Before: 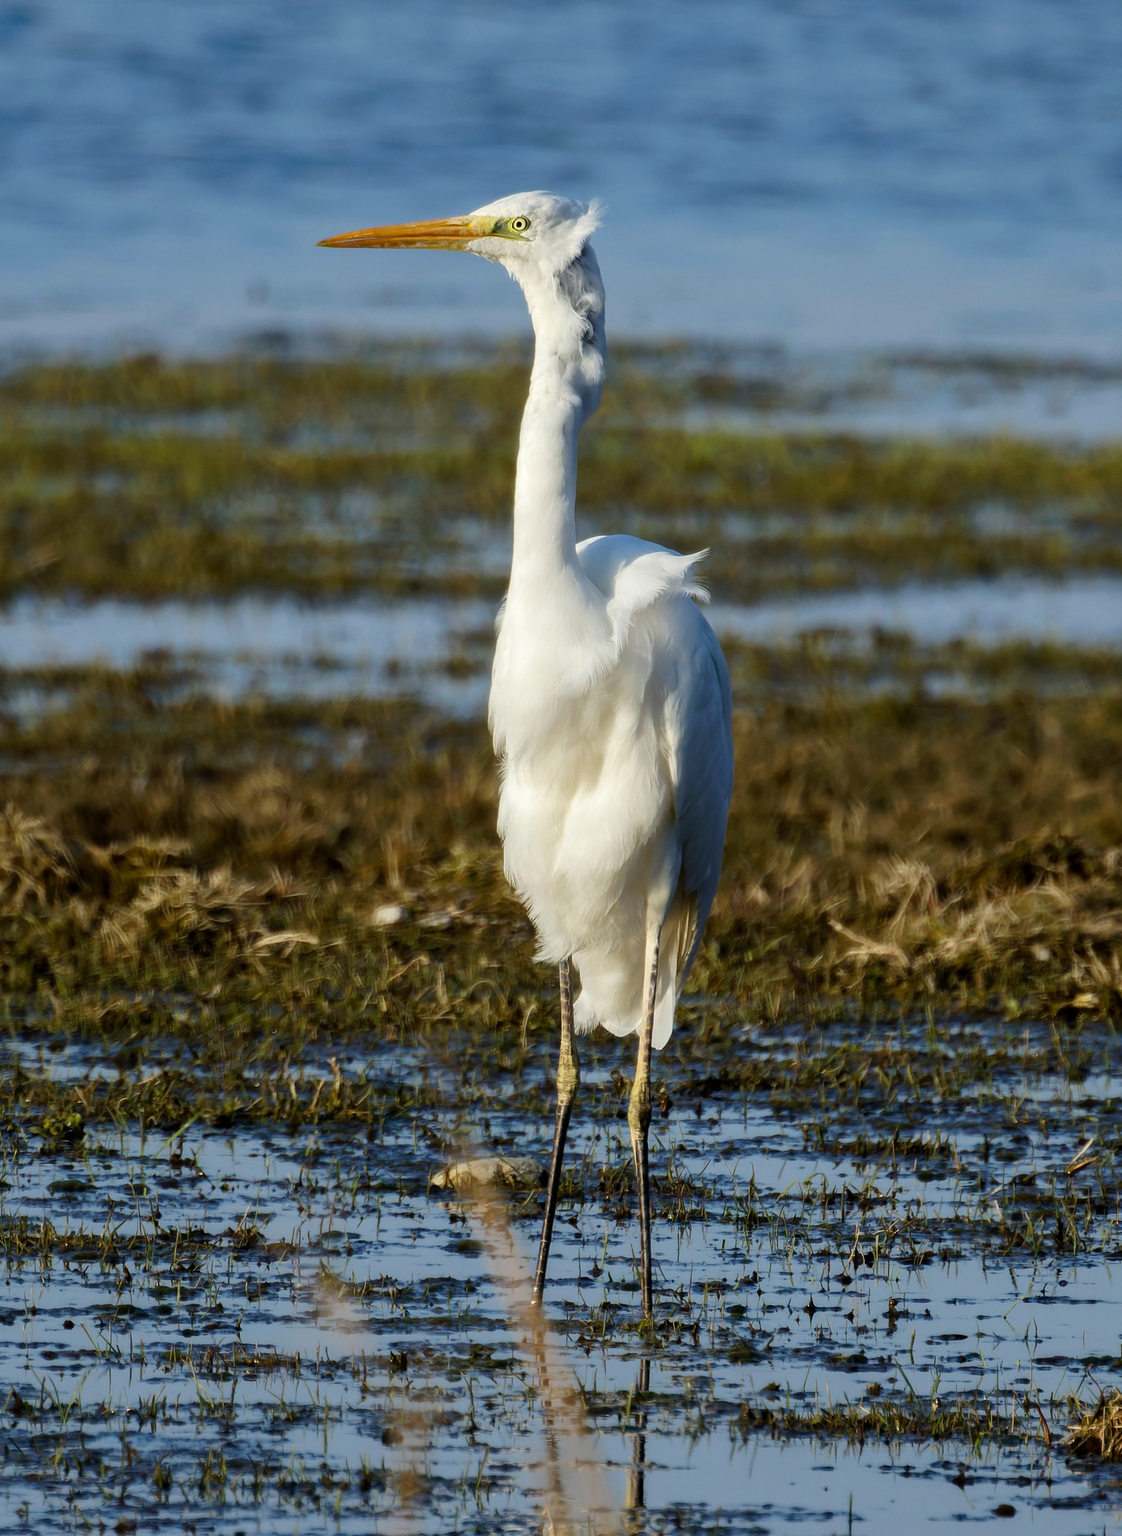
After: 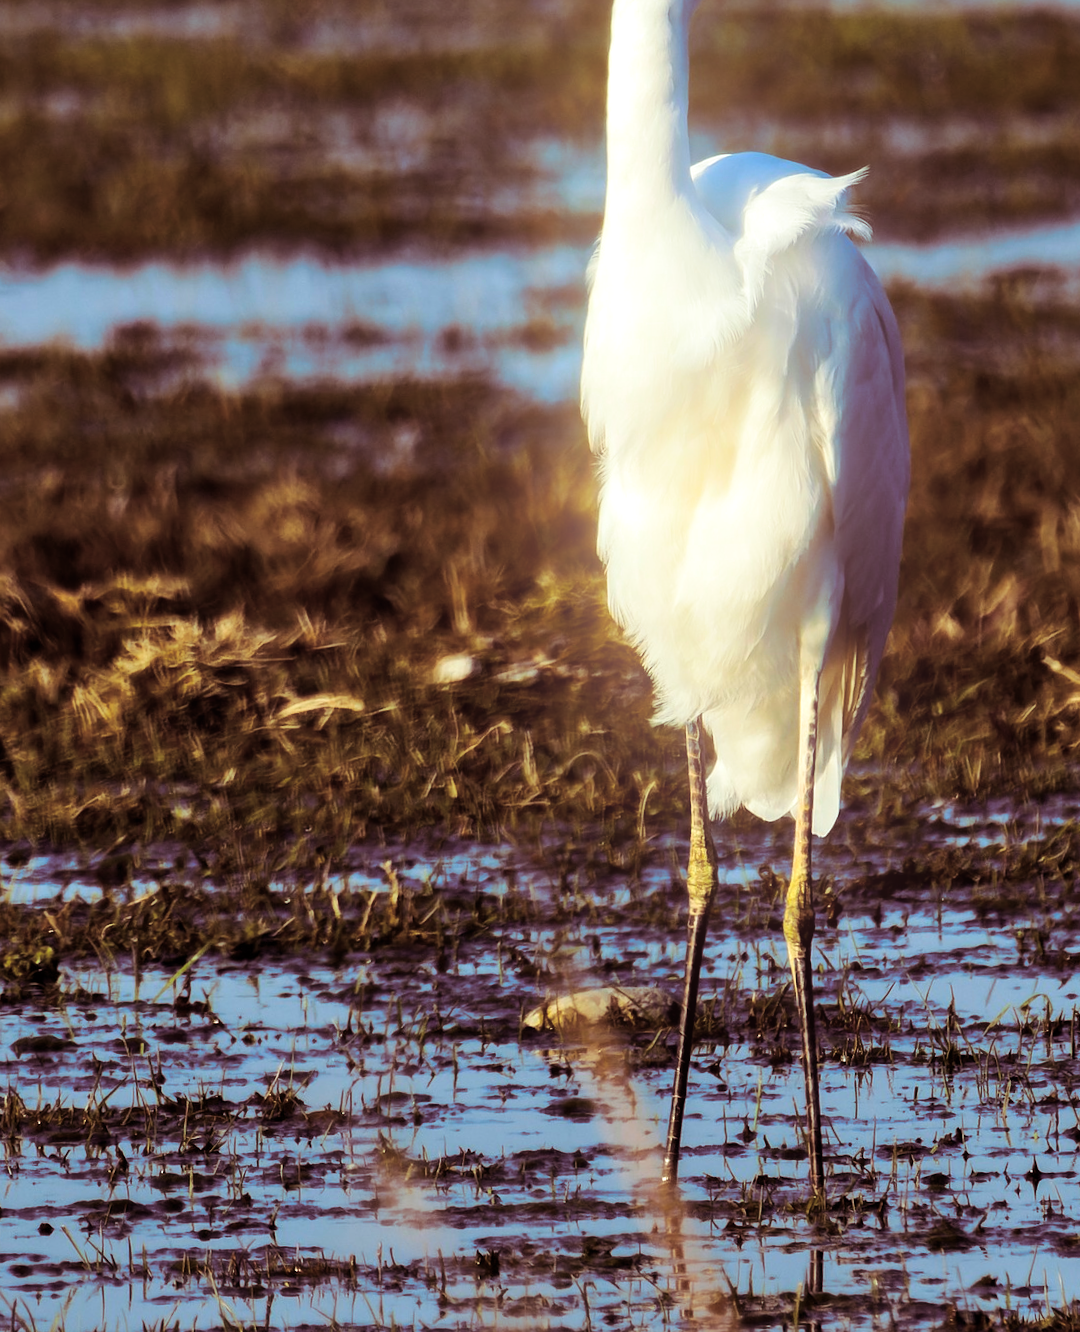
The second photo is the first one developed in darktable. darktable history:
color balance rgb: perceptual saturation grading › global saturation 20%, global vibrance 20%
tone equalizer: -8 EV -0.417 EV, -7 EV -0.389 EV, -6 EV -0.333 EV, -5 EV -0.222 EV, -3 EV 0.222 EV, -2 EV 0.333 EV, -1 EV 0.389 EV, +0 EV 0.417 EV, edges refinement/feathering 500, mask exposure compensation -1.57 EV, preserve details no
split-toning: on, module defaults
base curve: curves: ch0 [(0, 0) (0.283, 0.295) (1, 1)], preserve colors none
bloom: on, module defaults
rotate and perspective: rotation -1.77°, lens shift (horizontal) 0.004, automatic cropping off
shadows and highlights: highlights color adjustment 0%, soften with gaussian
crop: left 6.488%, top 27.668%, right 24.183%, bottom 8.656%
